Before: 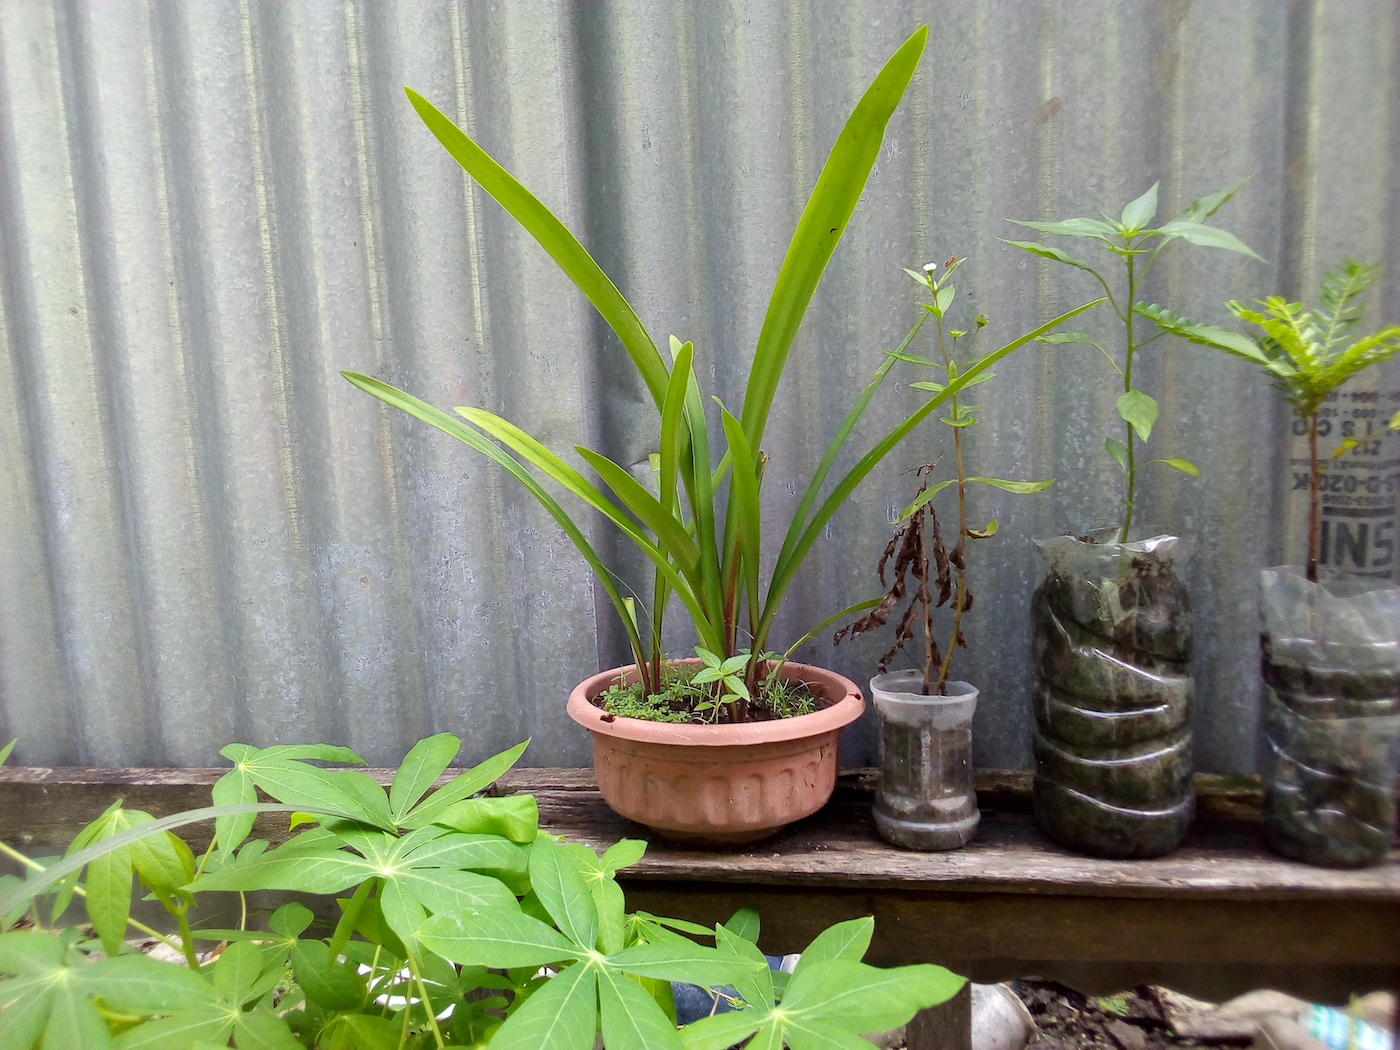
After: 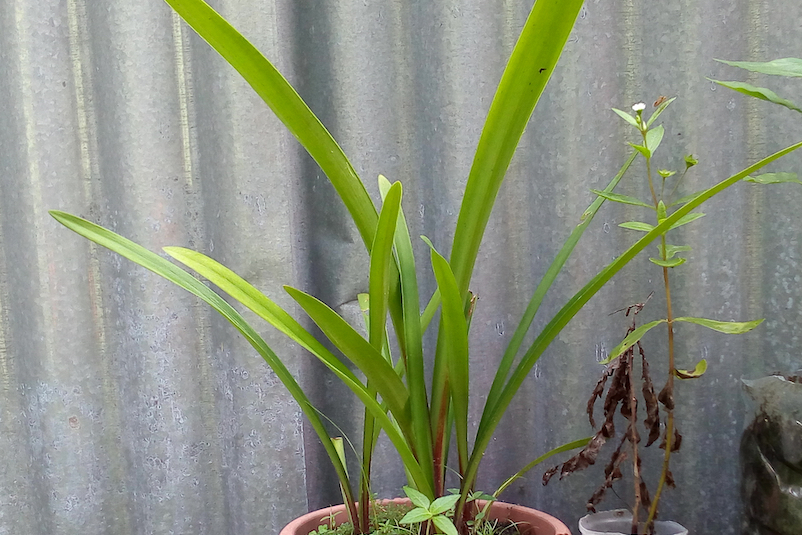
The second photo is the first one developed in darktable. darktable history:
crop: left 20.797%, top 15.284%, right 21.898%, bottom 33.706%
